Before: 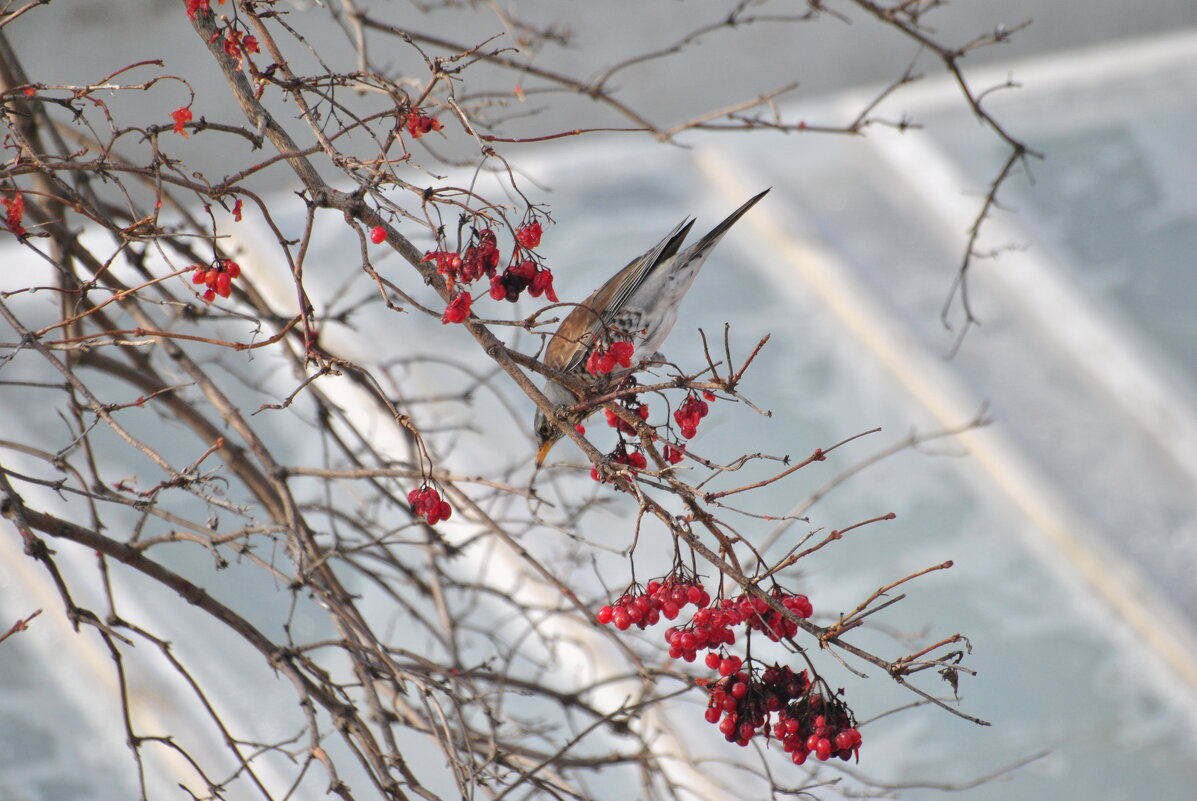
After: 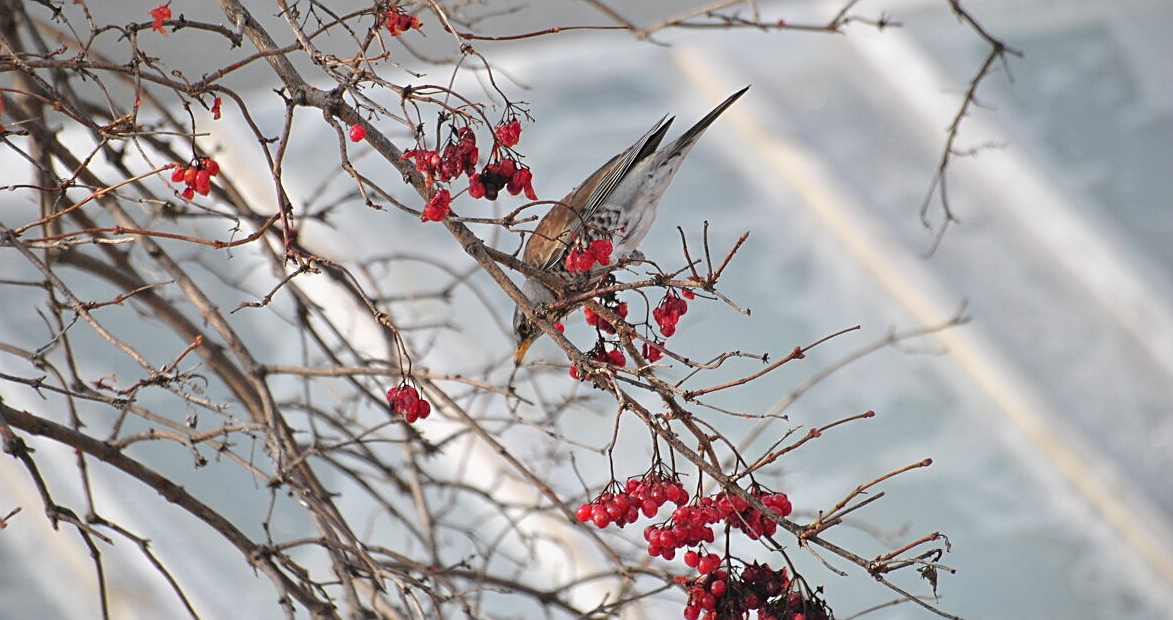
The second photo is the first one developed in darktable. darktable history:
sharpen: amount 0.551
vignetting: fall-off start 97.85%, fall-off radius 98.99%, width/height ratio 1.369
crop and rotate: left 1.804%, top 12.979%, right 0.169%, bottom 9.558%
